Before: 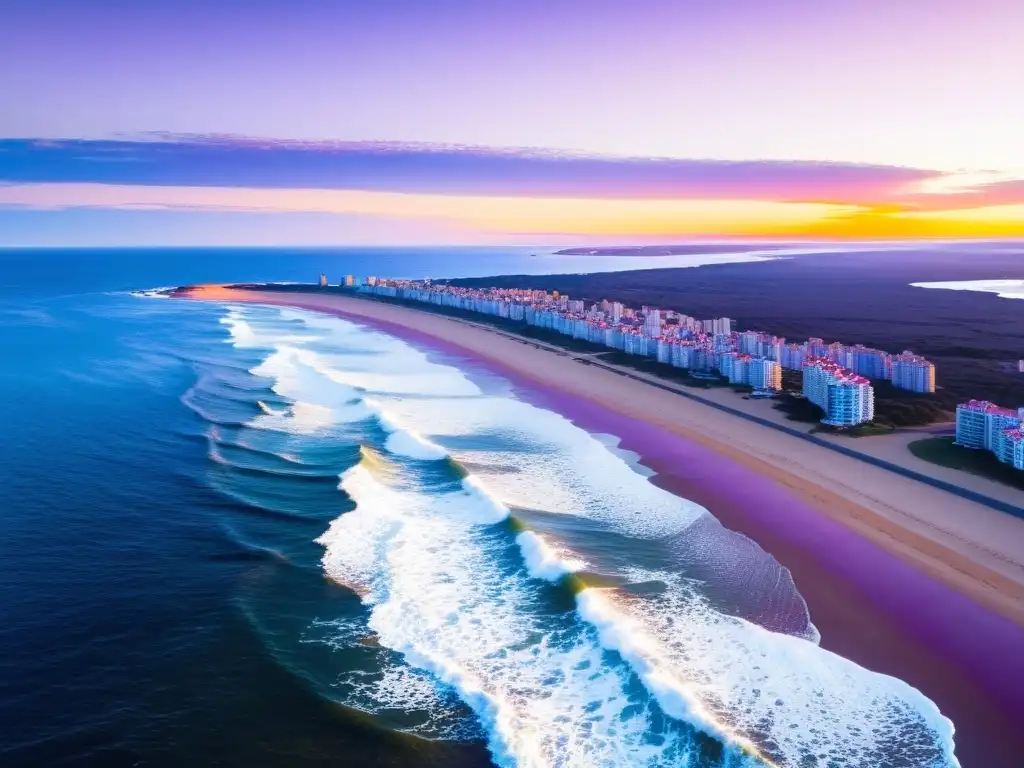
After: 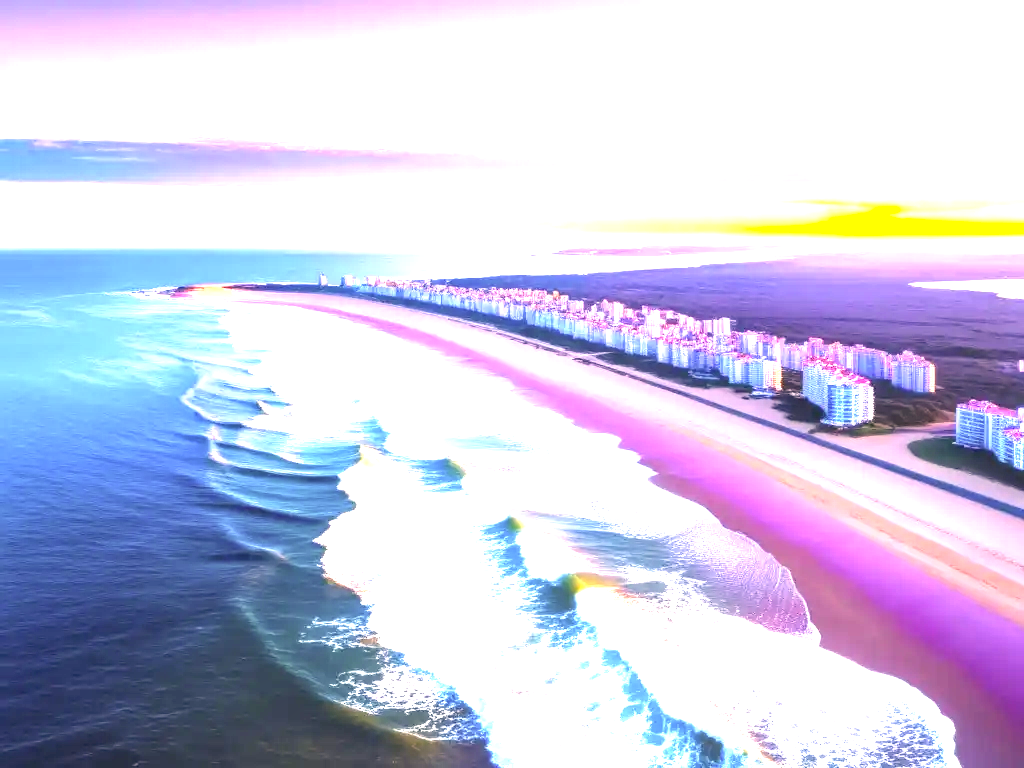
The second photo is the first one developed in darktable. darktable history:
local contrast: on, module defaults
color correction: highlights a* 11.66, highlights b* 12.28
exposure: black level correction 0, exposure 1.936 EV, compensate highlight preservation false
